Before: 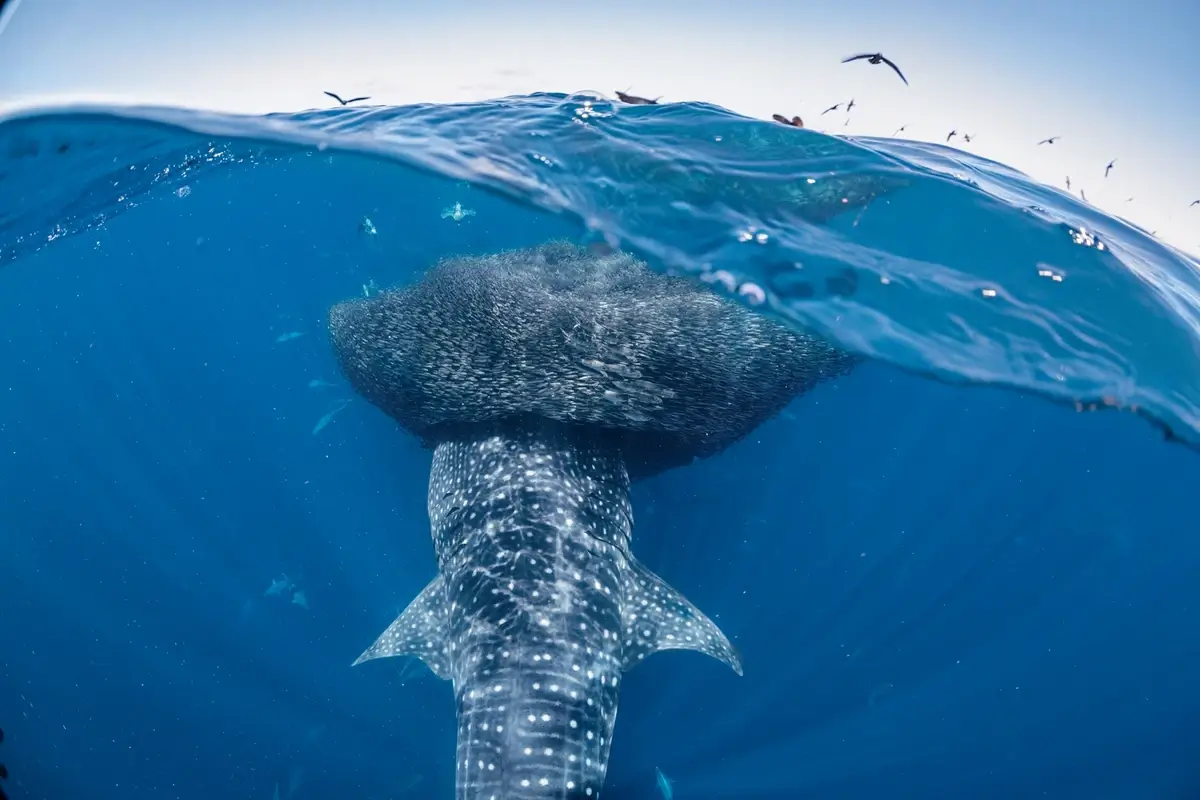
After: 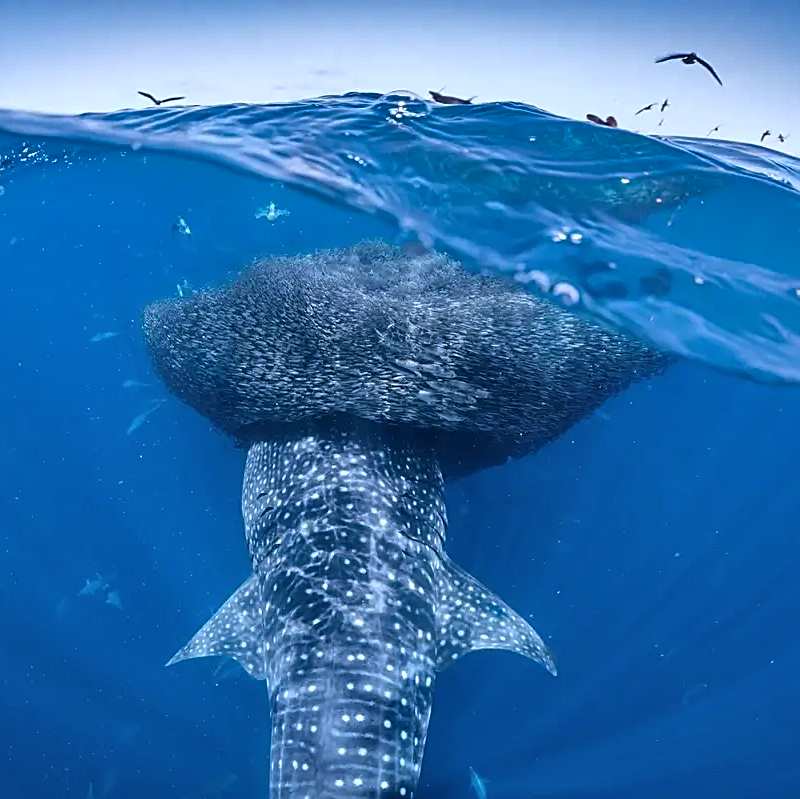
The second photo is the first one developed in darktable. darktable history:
sharpen: on, module defaults
white balance: red 0.926, green 1.003, blue 1.133
crop and rotate: left 15.546%, right 17.787%
shadows and highlights: shadows 24.5, highlights -78.15, soften with gaussian
